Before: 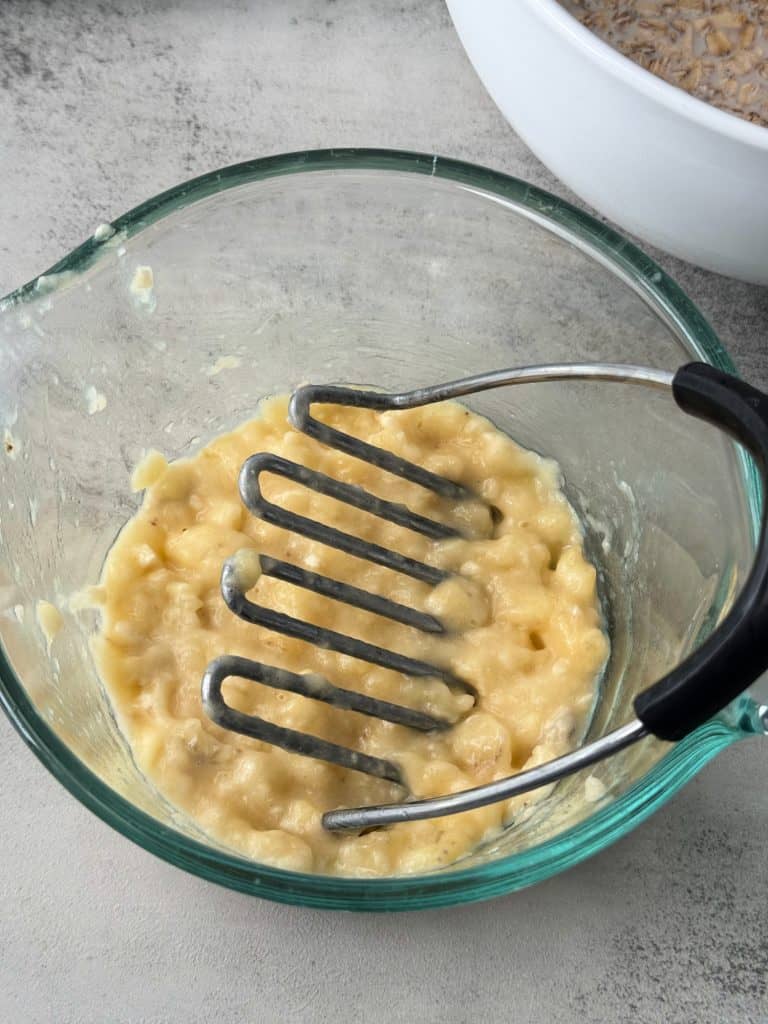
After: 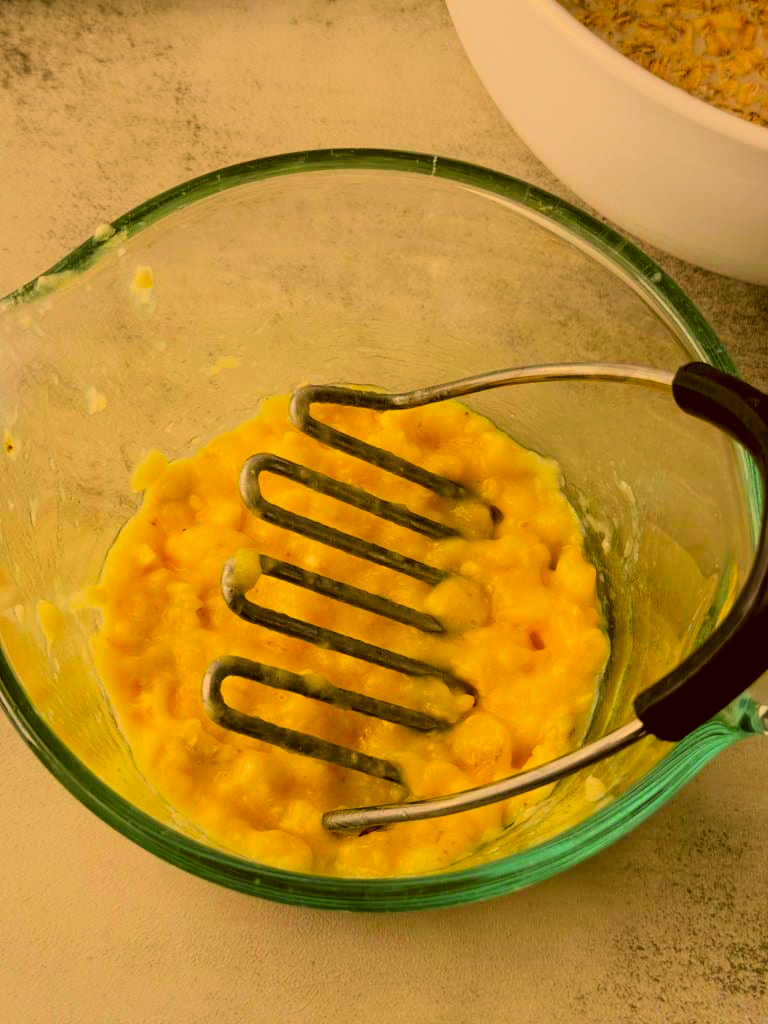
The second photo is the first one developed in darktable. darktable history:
filmic rgb: black relative exposure -7.38 EV, white relative exposure 5.05 EV, hardness 3.22, color science v6 (2022)
color correction: highlights a* 10.77, highlights b* 29.96, shadows a* 2.8, shadows b* 16.97, saturation 1.75
